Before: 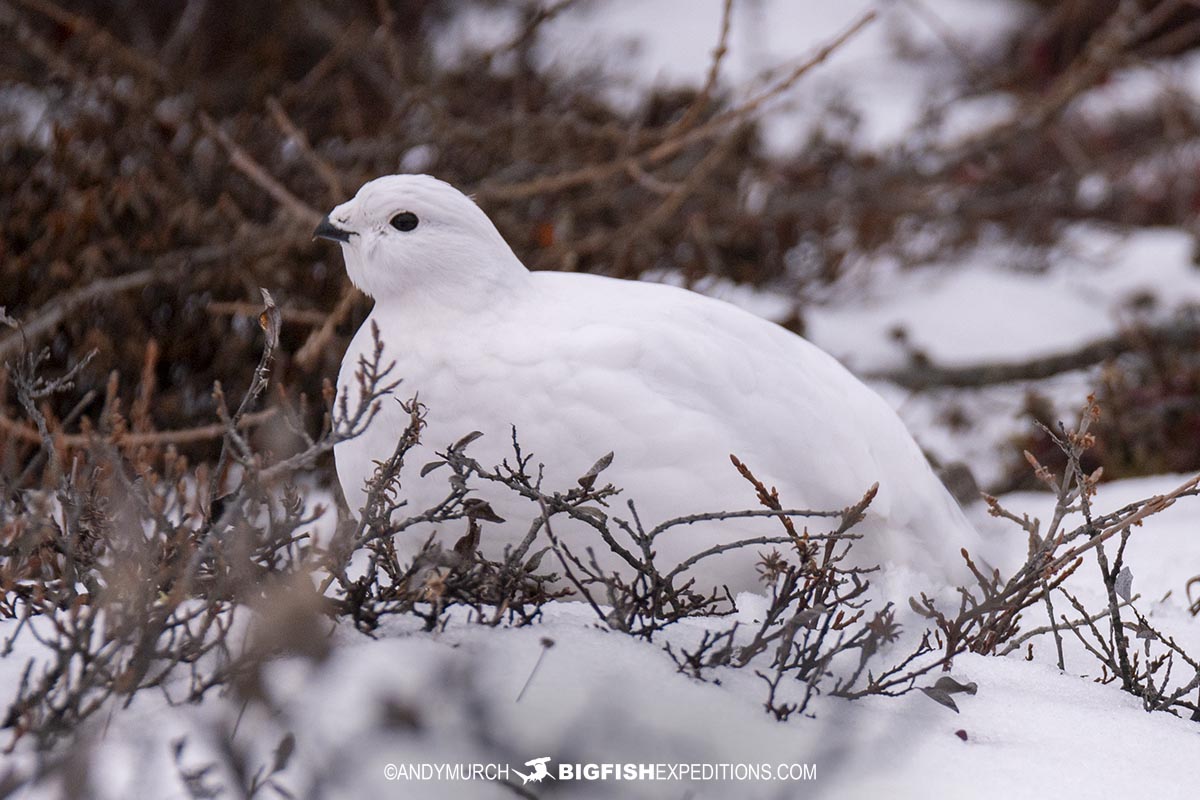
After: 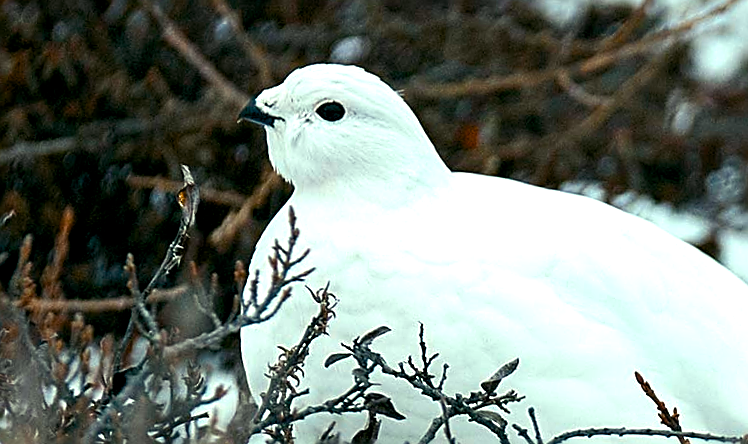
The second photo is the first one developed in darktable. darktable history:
crop and rotate: angle -4.99°, left 2.122%, top 6.945%, right 27.566%, bottom 30.519%
color balance rgb: shadows lift › luminance -7.7%, shadows lift › chroma 2.13%, shadows lift › hue 165.27°, power › luminance -7.77%, power › chroma 1.1%, power › hue 215.88°, highlights gain › luminance 15.15%, highlights gain › chroma 7%, highlights gain › hue 125.57°, global offset › luminance -0.33%, global offset › chroma 0.11%, global offset › hue 165.27°, perceptual saturation grading › global saturation 24.42%, perceptual saturation grading › highlights -24.42%, perceptual saturation grading › mid-tones 24.42%, perceptual saturation grading › shadows 40%, perceptual brilliance grading › global brilliance -5%, perceptual brilliance grading › highlights 24.42%, perceptual brilliance grading › mid-tones 7%, perceptual brilliance grading › shadows -5%
sharpen: amount 0.901
